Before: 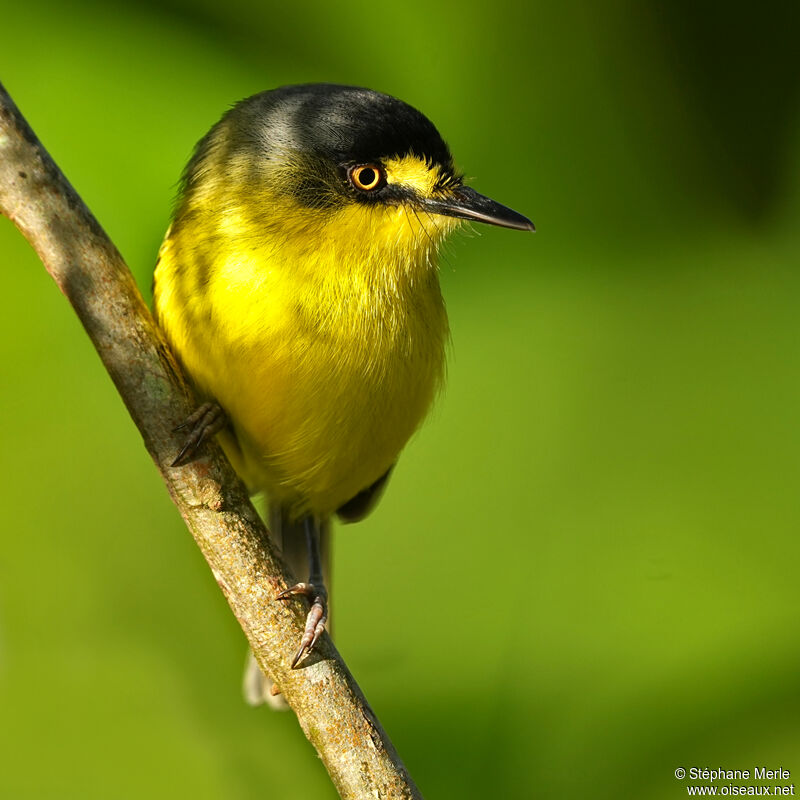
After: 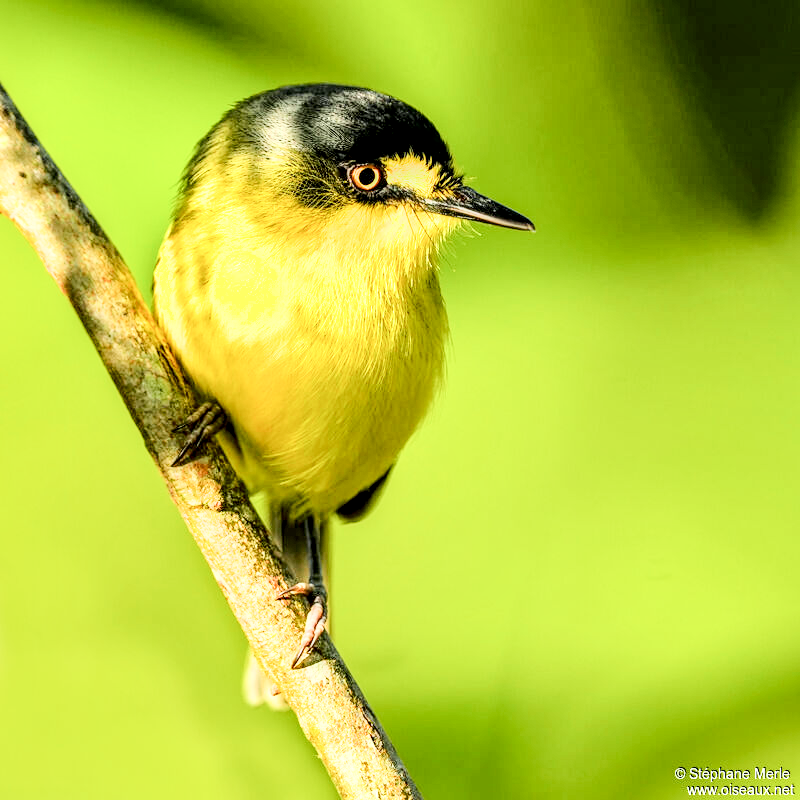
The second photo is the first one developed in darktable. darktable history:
tone curve: curves: ch0 [(0, 0.012) (0.031, 0.02) (0.12, 0.083) (0.193, 0.171) (0.277, 0.279) (0.45, 0.52) (0.568, 0.676) (0.678, 0.777) (0.875, 0.92) (1, 0.965)]; ch1 [(0, 0) (0.243, 0.245) (0.402, 0.41) (0.493, 0.486) (0.508, 0.507) (0.531, 0.53) (0.551, 0.564) (0.646, 0.672) (0.694, 0.732) (1, 1)]; ch2 [(0, 0) (0.249, 0.216) (0.356, 0.343) (0.424, 0.442) (0.476, 0.482) (0.498, 0.502) (0.517, 0.517) (0.532, 0.545) (0.562, 0.575) (0.614, 0.644) (0.706, 0.748) (0.808, 0.809) (0.991, 0.968)], color space Lab, independent channels, preserve colors none
local contrast: highlights 60%, shadows 59%, detail 160%
exposure: black level correction 0.001, exposure 1.723 EV, compensate highlight preservation false
filmic rgb: black relative exposure -7.65 EV, white relative exposure 4.56 EV, hardness 3.61
